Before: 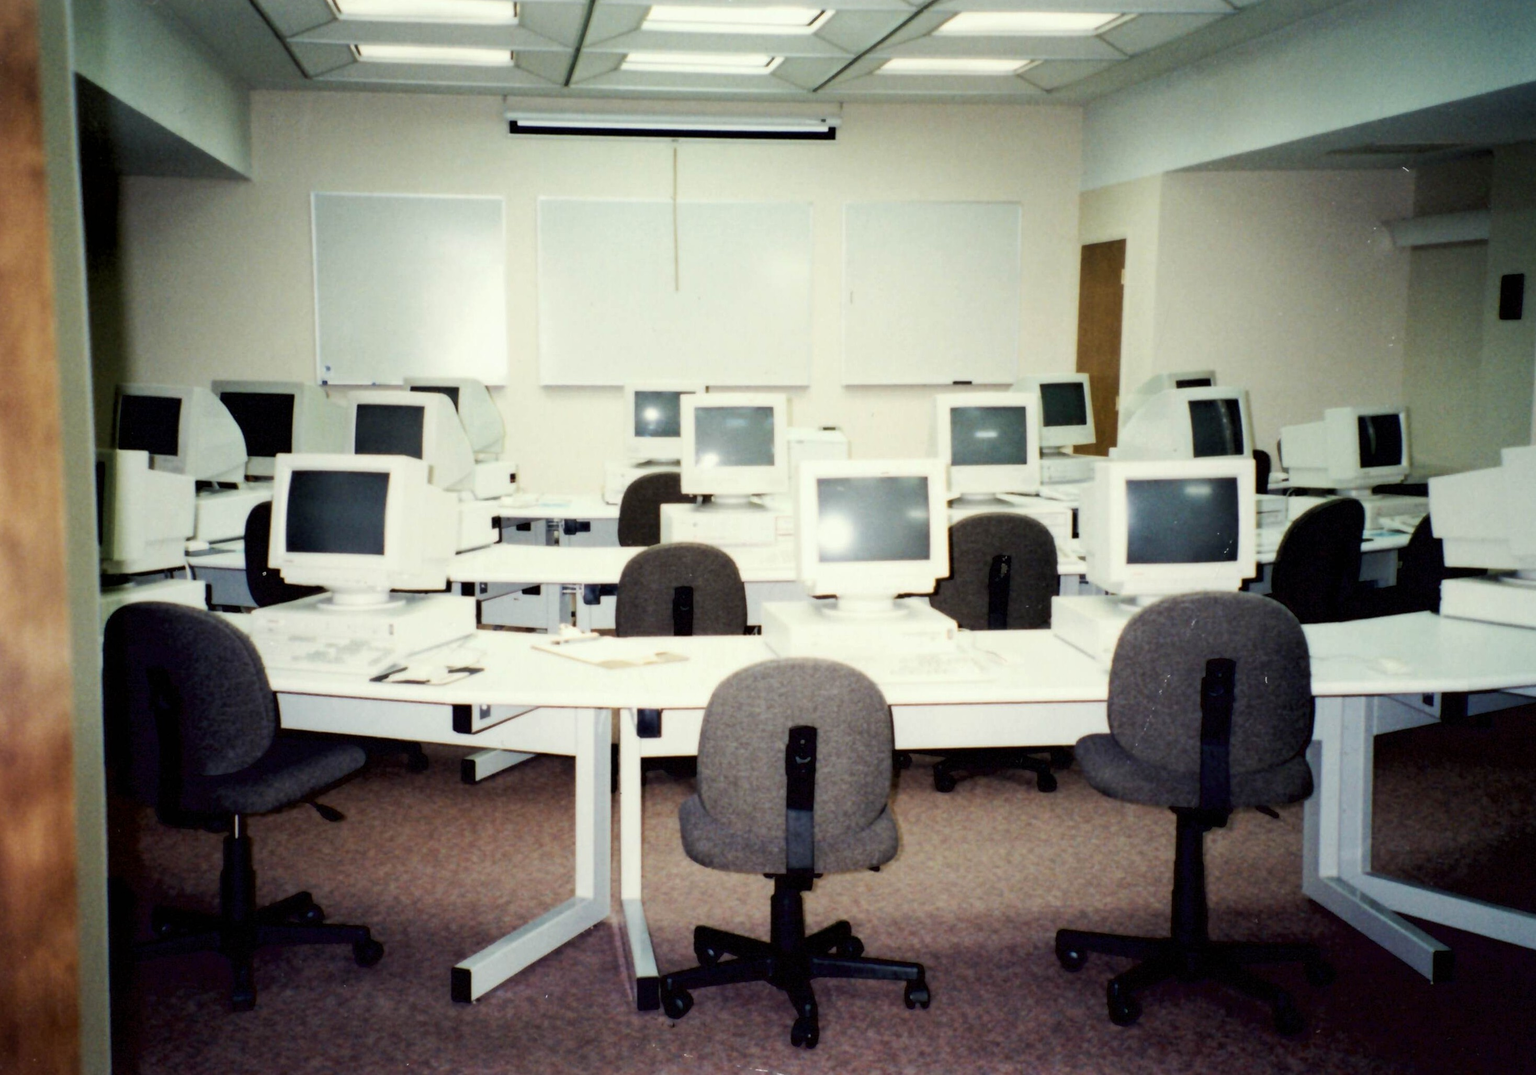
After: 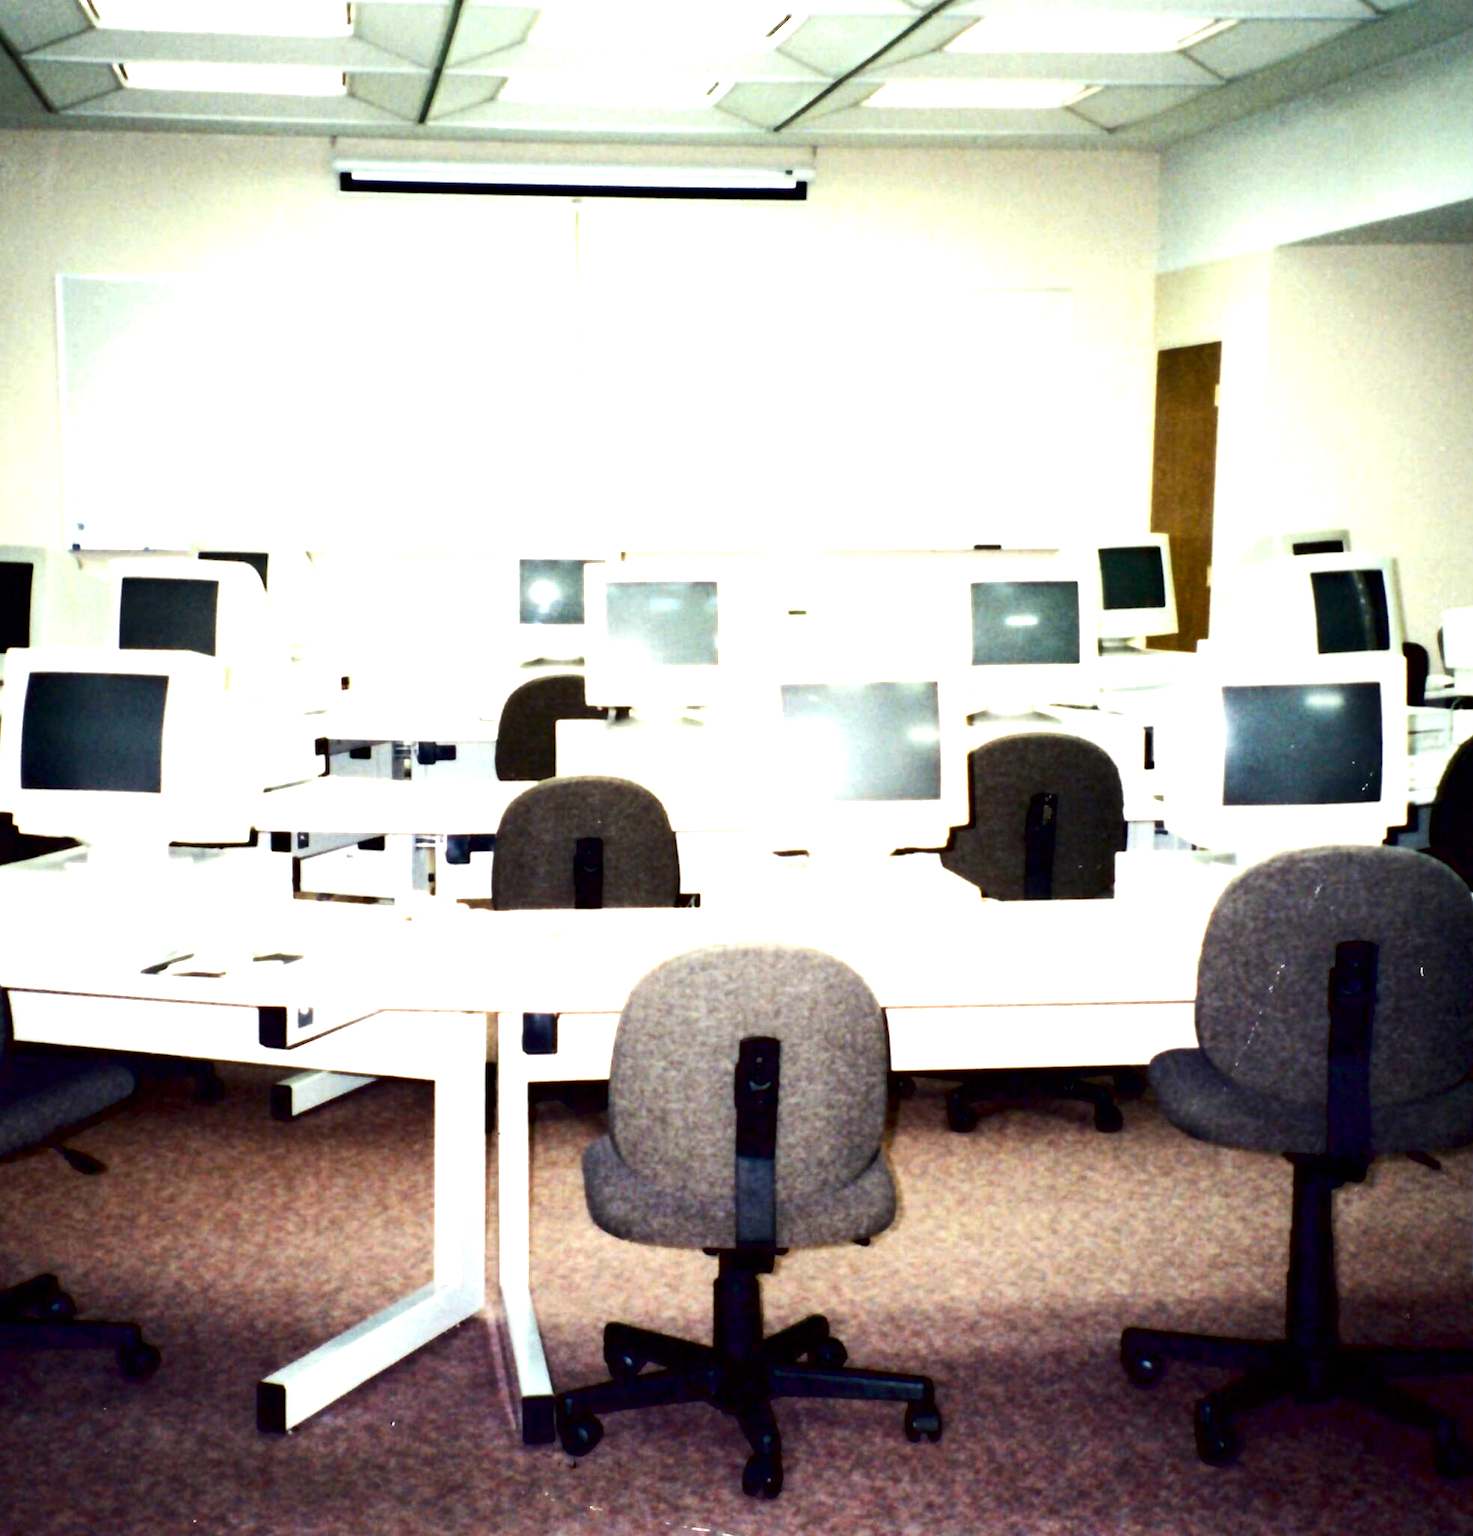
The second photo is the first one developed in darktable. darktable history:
contrast brightness saturation: contrast 0.129, brightness -0.236, saturation 0.145
crop and rotate: left 17.682%, right 15.18%
exposure: black level correction 0, exposure 1.199 EV, compensate highlight preservation false
